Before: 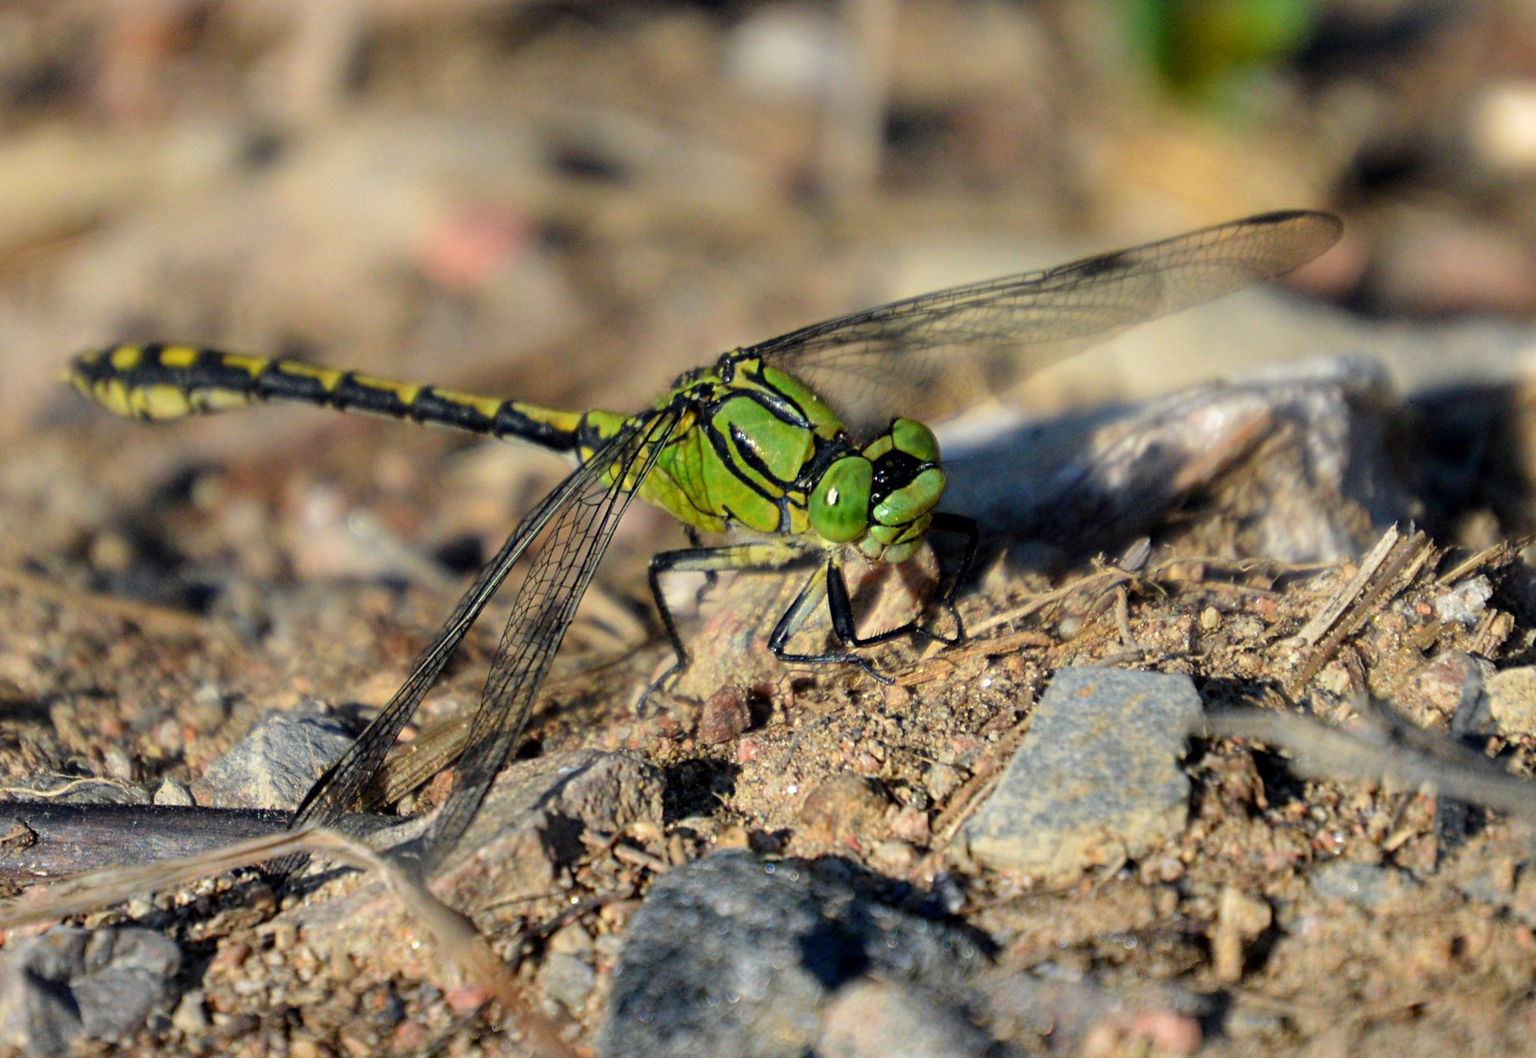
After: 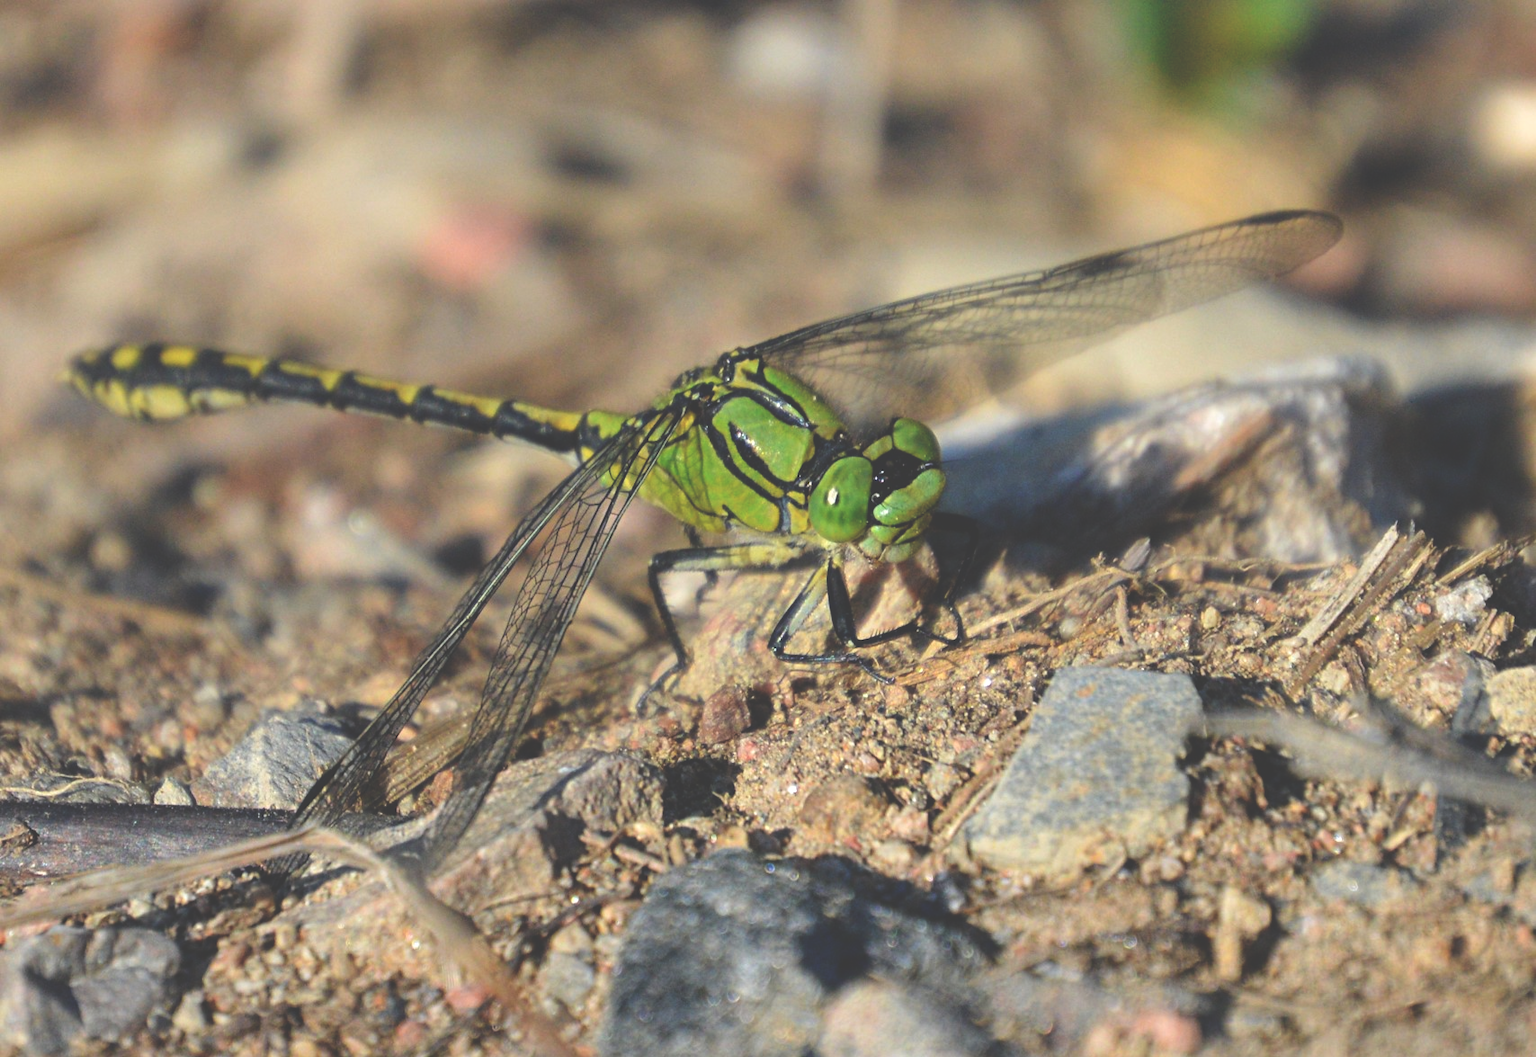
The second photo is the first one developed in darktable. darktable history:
exposure: black level correction -0.043, exposure 0.064 EV, compensate exposure bias true, compensate highlight preservation false
